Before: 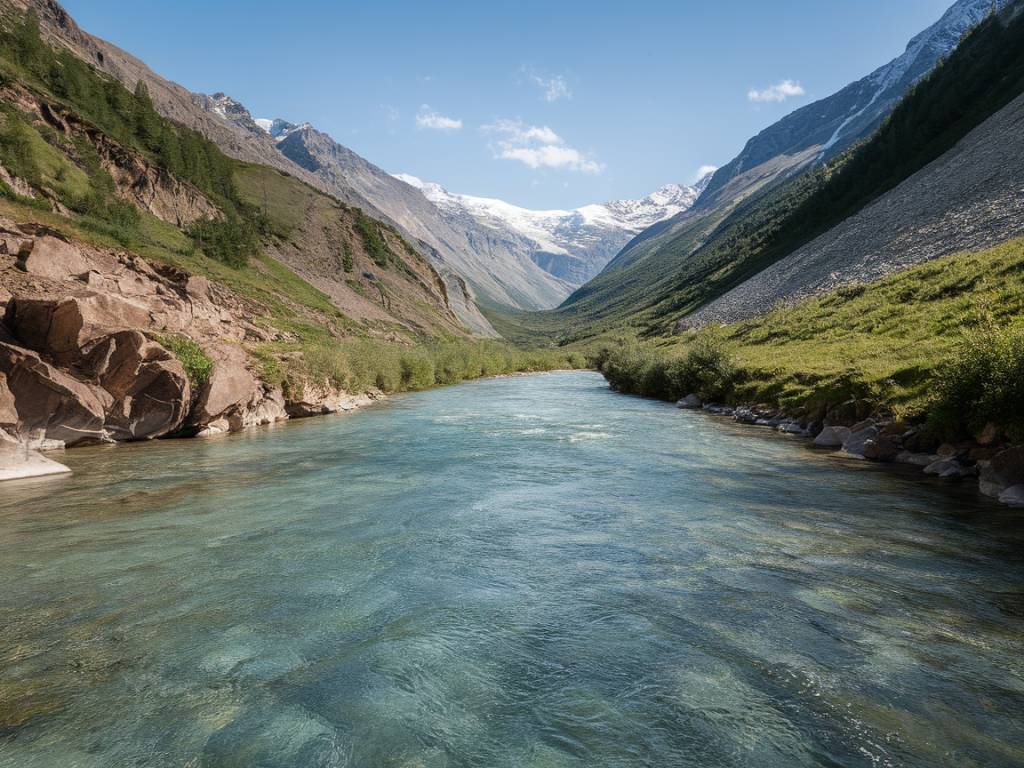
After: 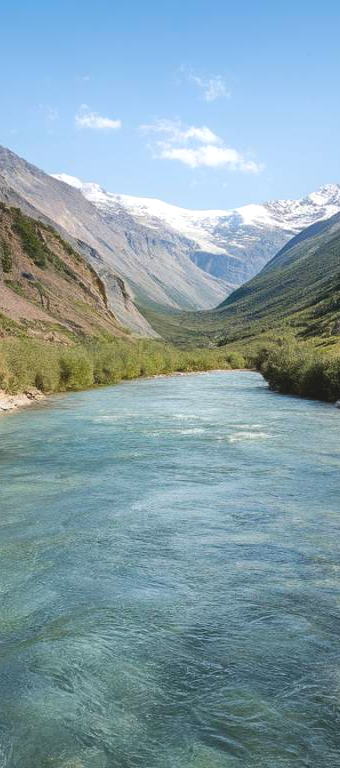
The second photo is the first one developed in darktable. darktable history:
crop: left 33.36%, right 33.36%
color balance: output saturation 110%
local contrast: highlights 68%, shadows 68%, detail 82%, midtone range 0.325
tone equalizer: -8 EV -0.417 EV, -7 EV -0.389 EV, -6 EV -0.333 EV, -5 EV -0.222 EV, -3 EV 0.222 EV, -2 EV 0.333 EV, -1 EV 0.389 EV, +0 EV 0.417 EV, edges refinement/feathering 500, mask exposure compensation -1.57 EV, preserve details no
